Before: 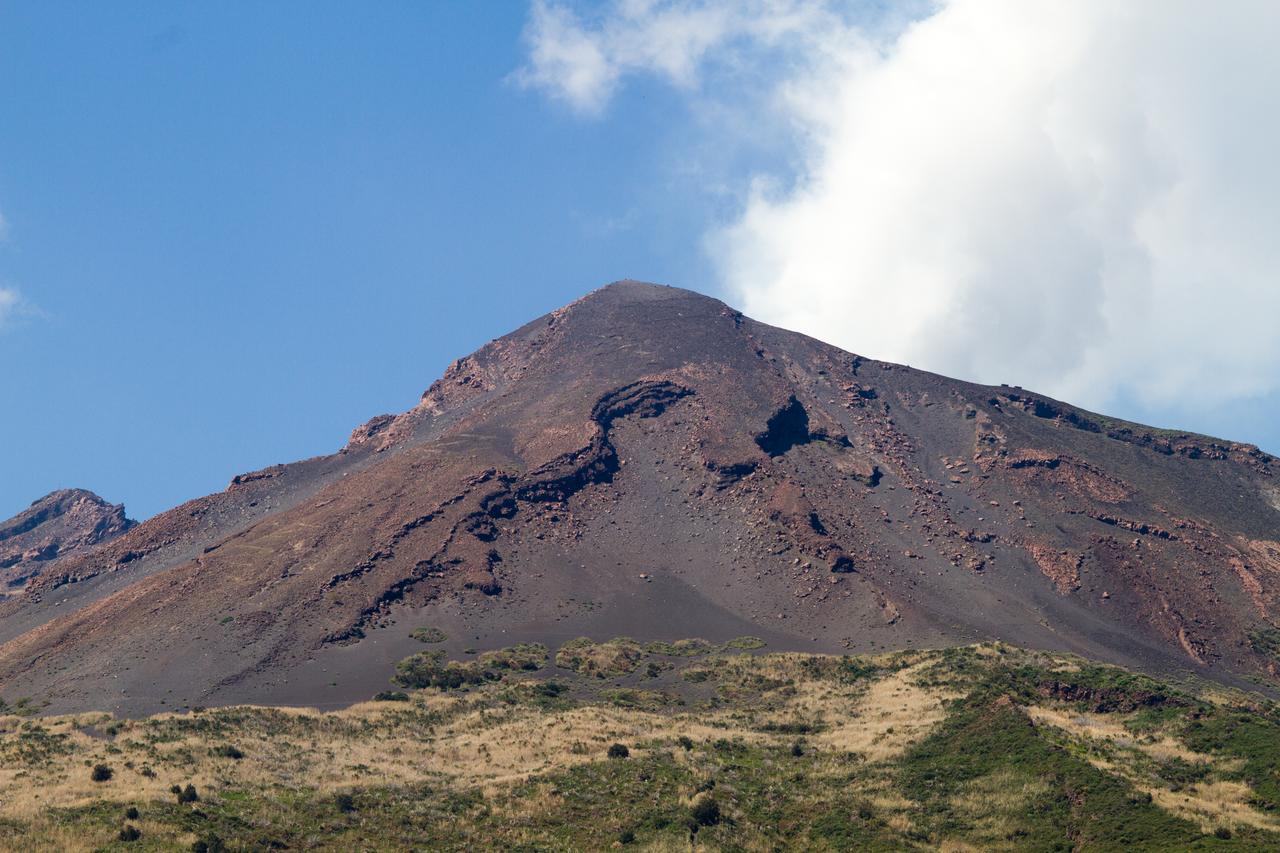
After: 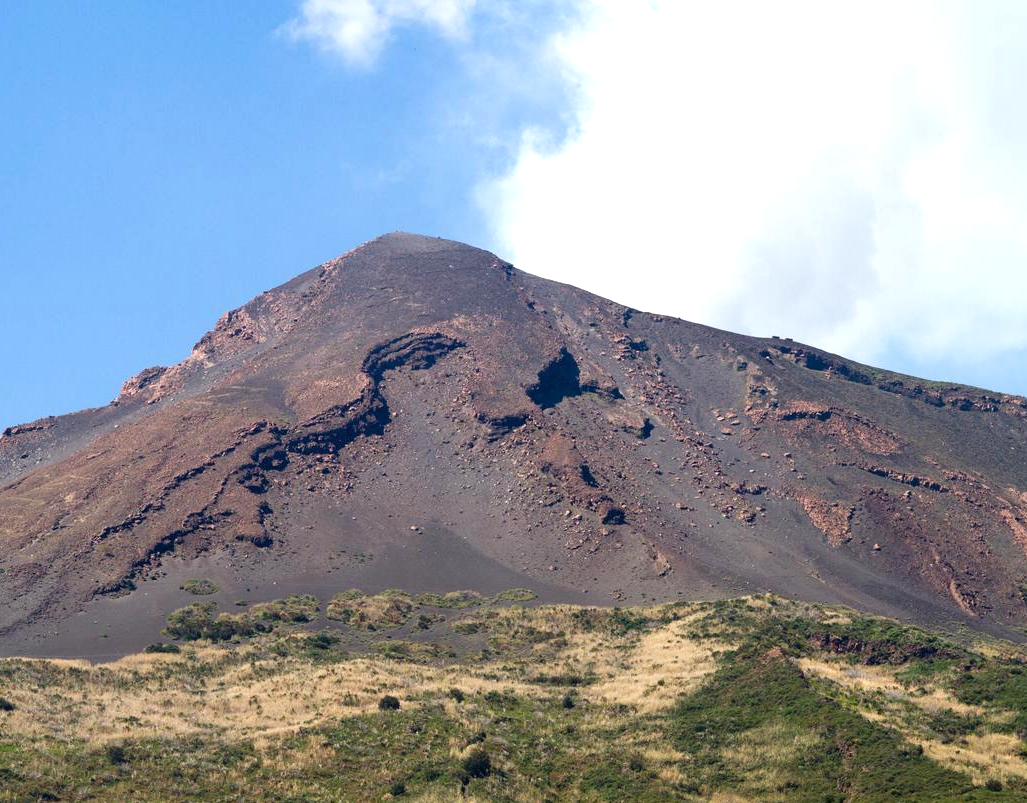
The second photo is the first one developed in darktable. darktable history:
crop and rotate: left 17.959%, top 5.771%, right 1.742%
exposure: exposure 0.574 EV, compensate highlight preservation false
